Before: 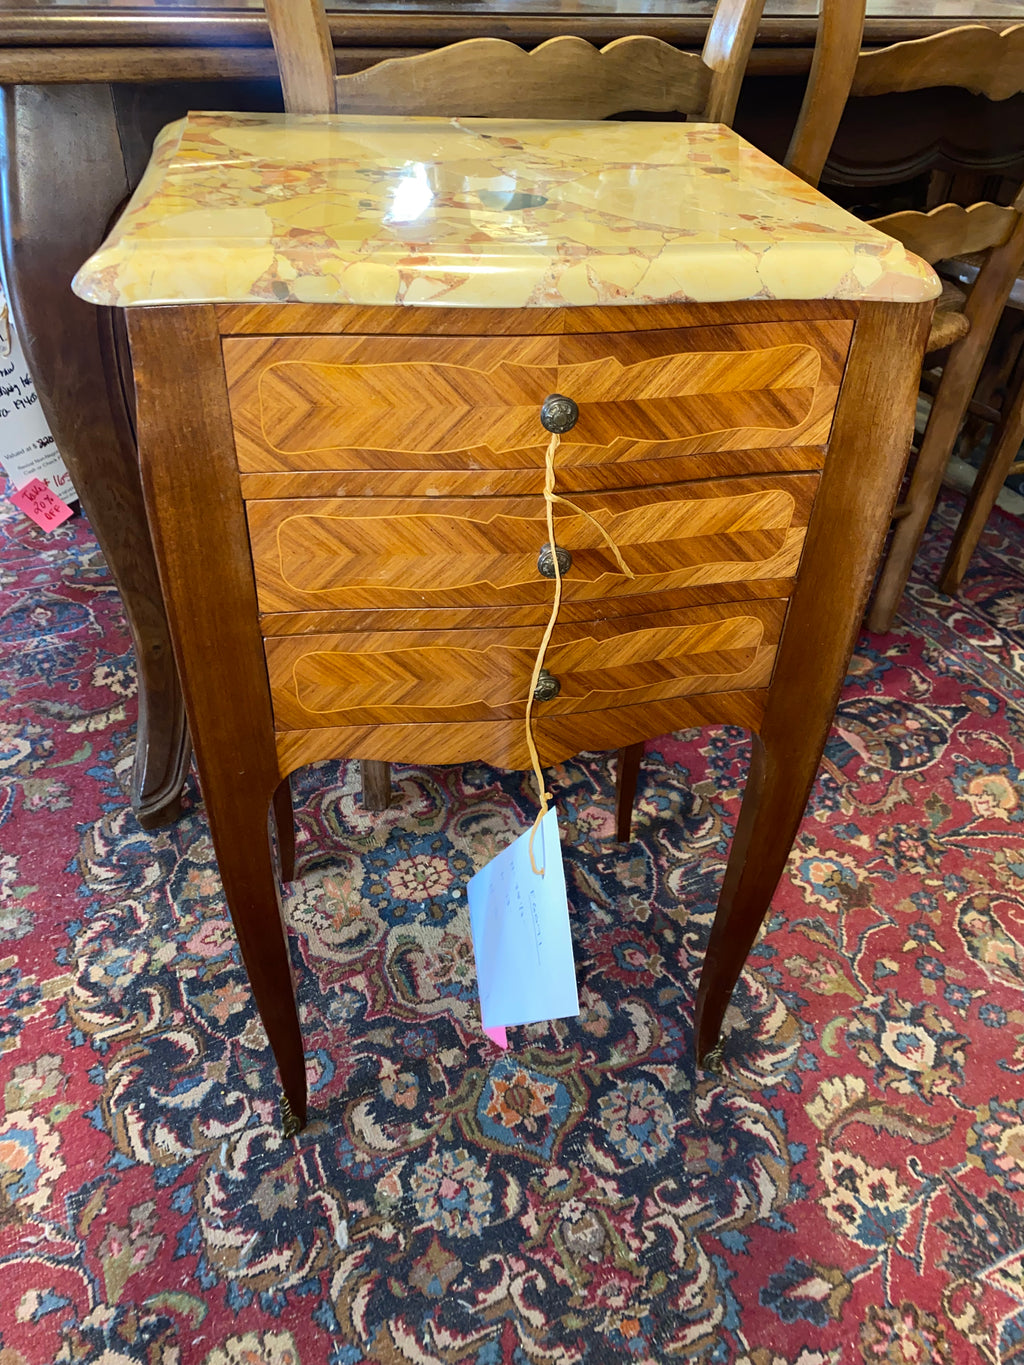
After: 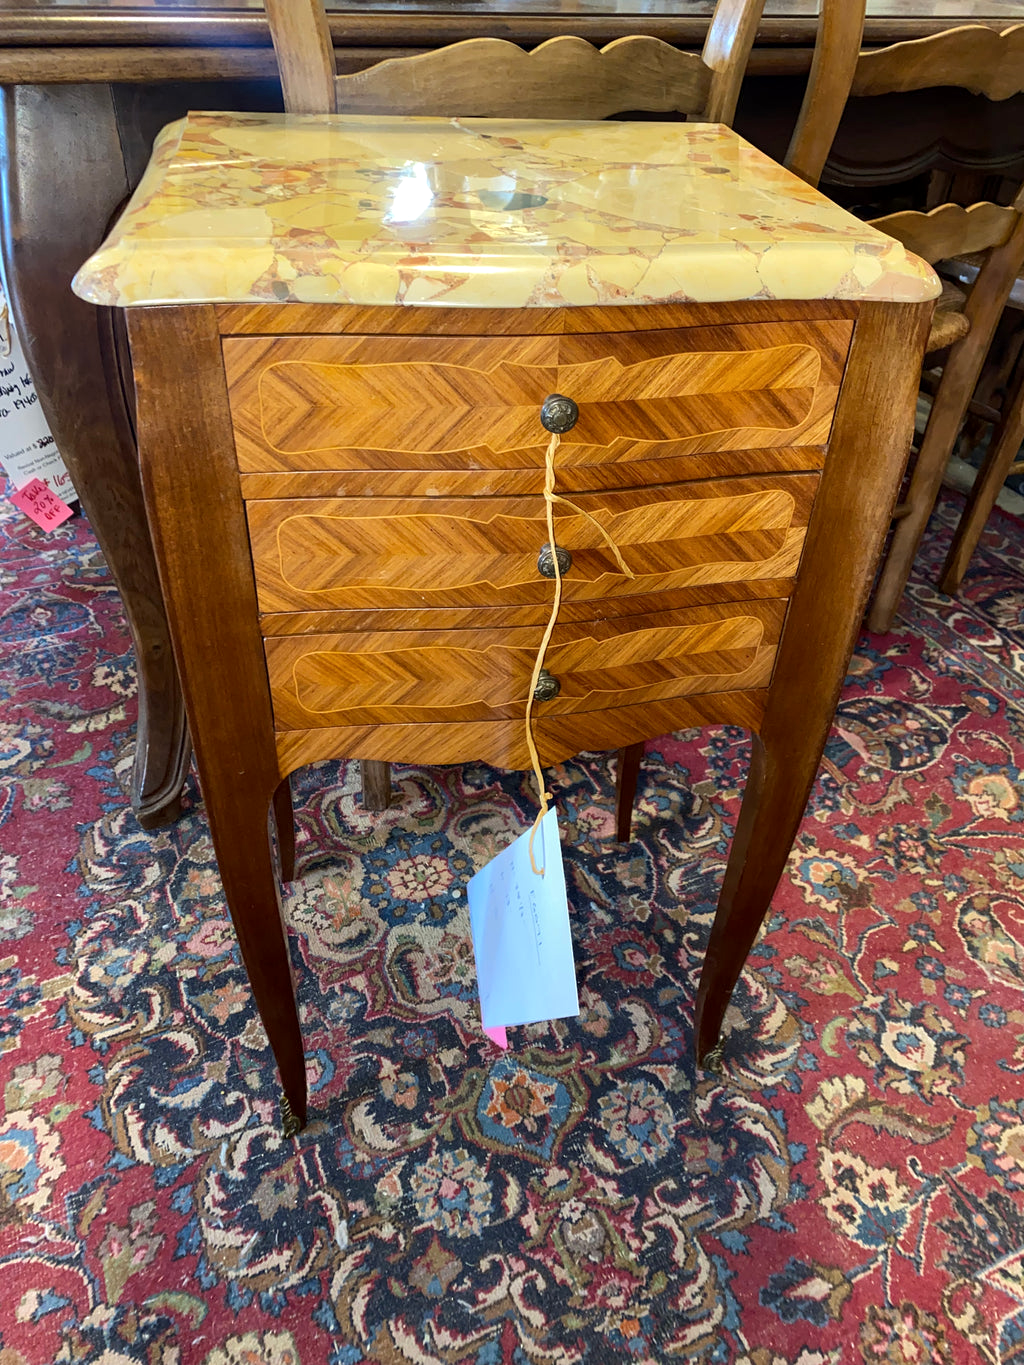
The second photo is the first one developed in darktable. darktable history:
local contrast: highlights 103%, shadows 98%, detail 120%, midtone range 0.2
